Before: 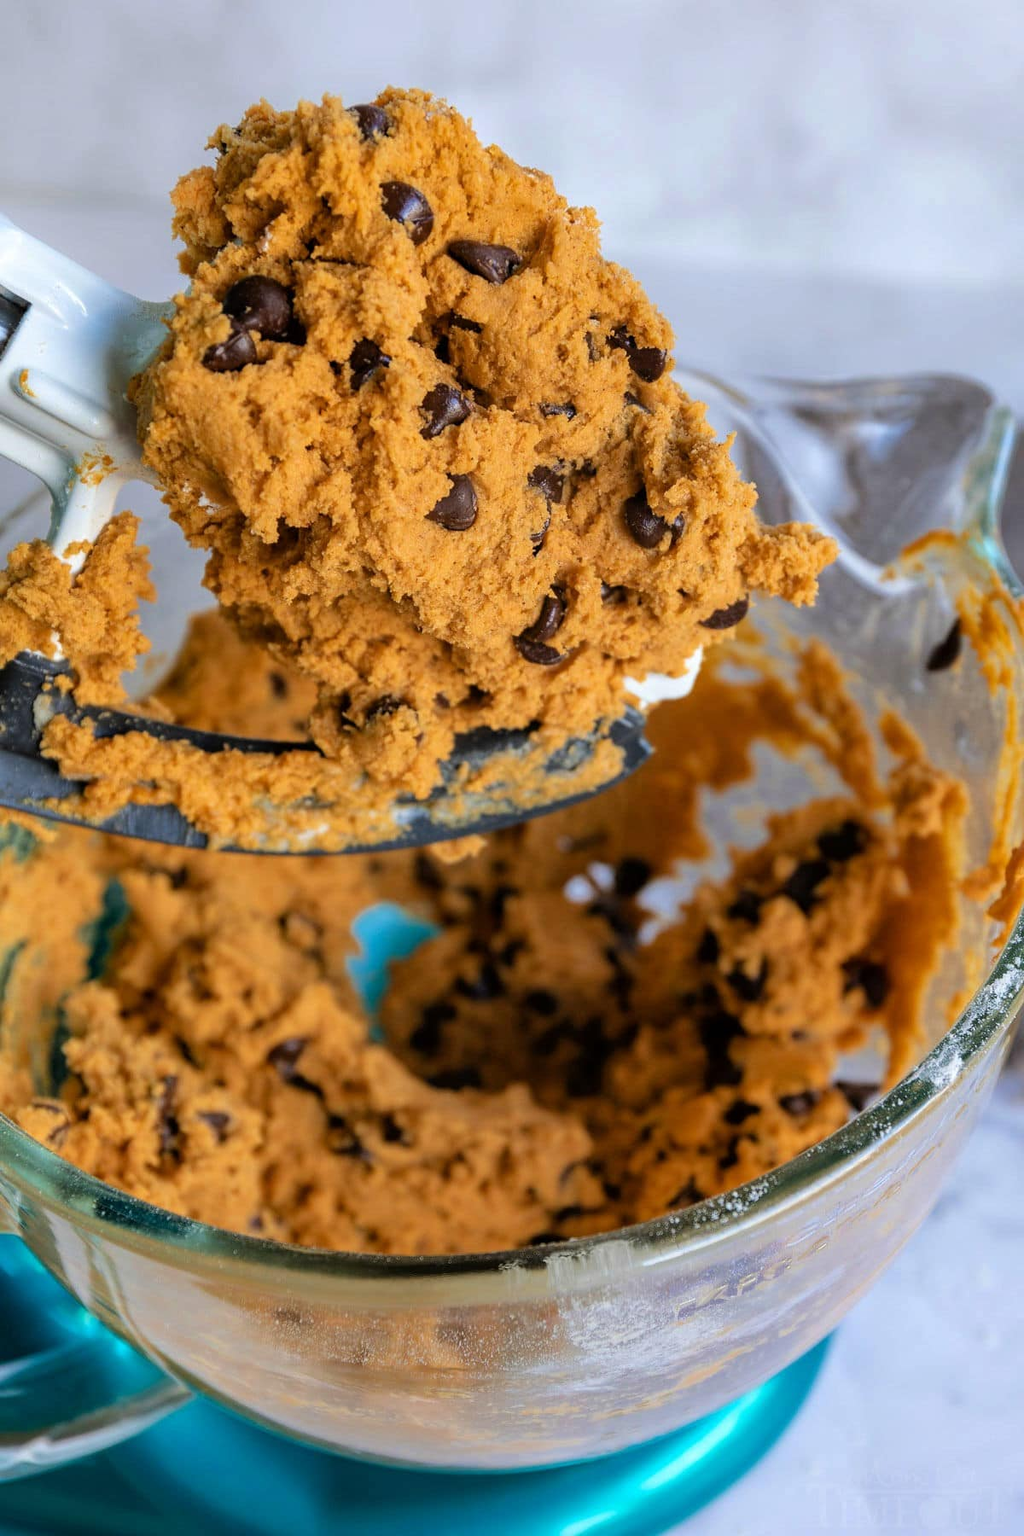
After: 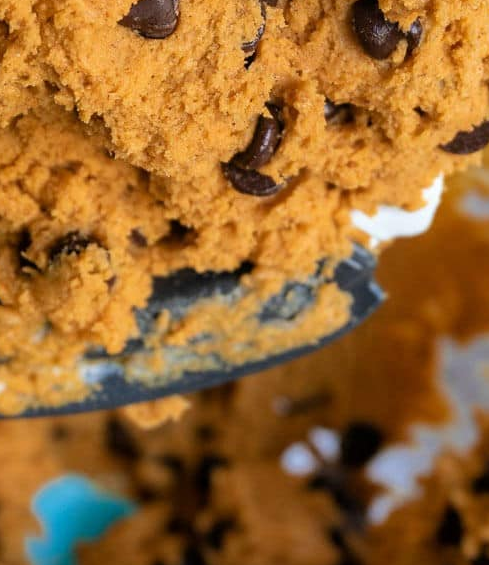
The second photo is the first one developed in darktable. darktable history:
crop: left 31.706%, top 32.414%, right 27.541%, bottom 36.166%
